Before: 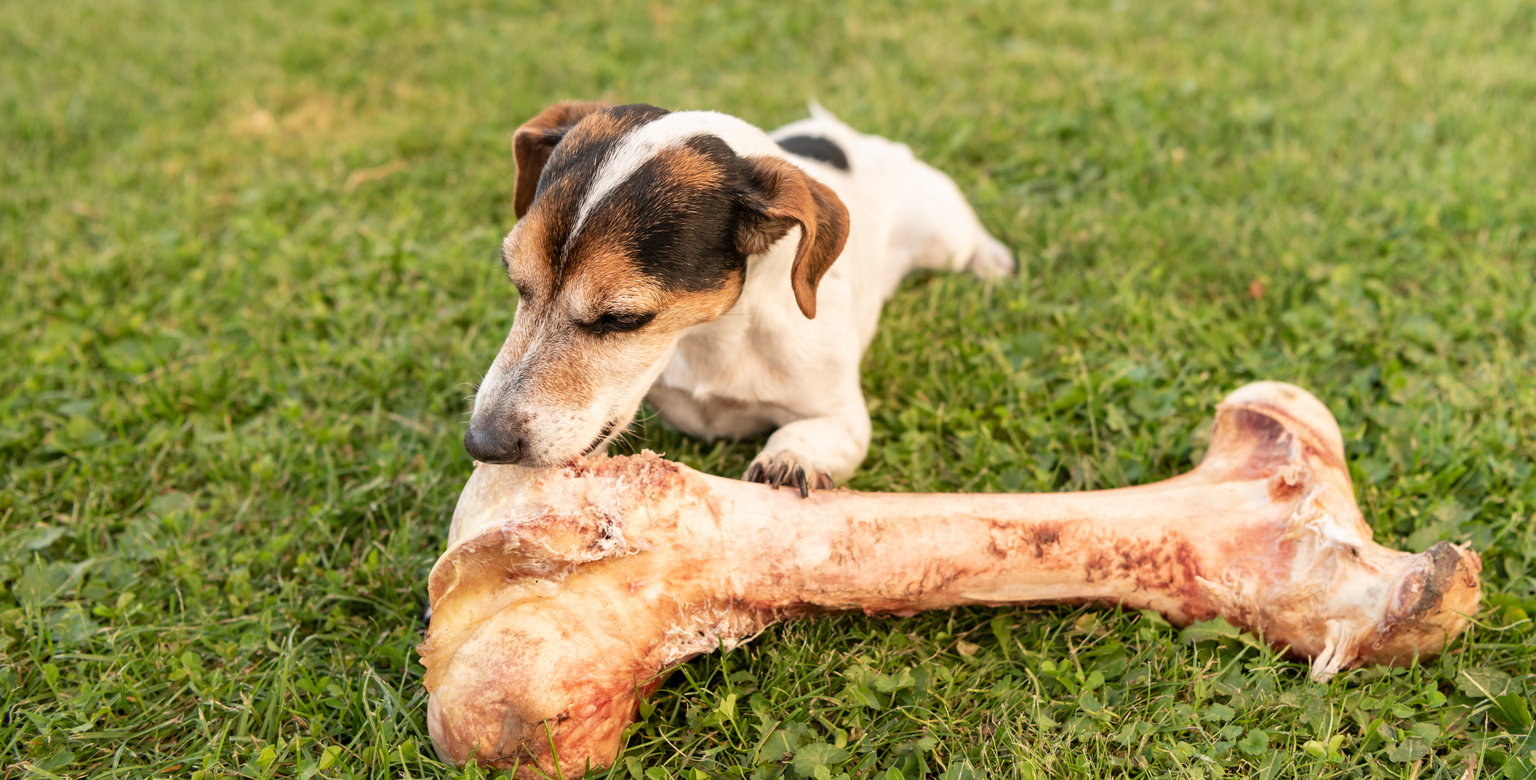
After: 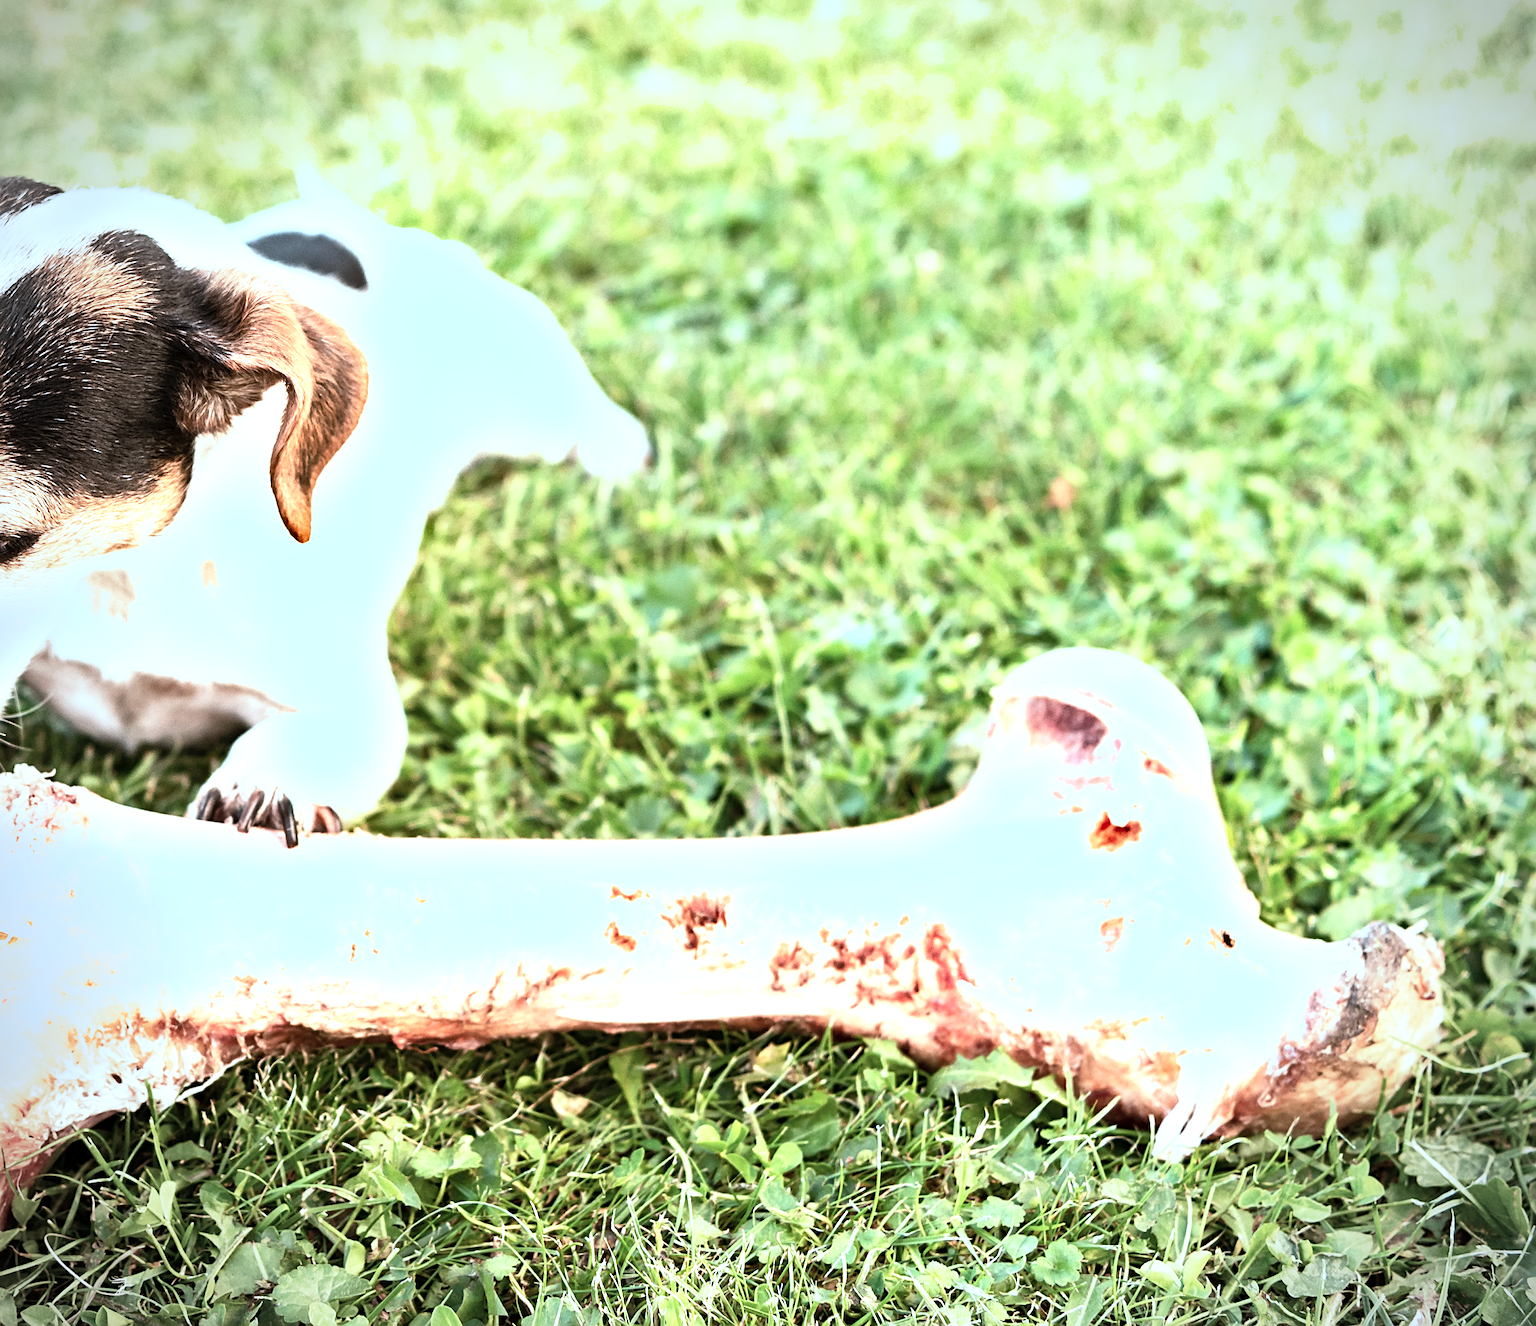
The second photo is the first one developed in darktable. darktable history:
tone equalizer: -8 EV -0.76 EV, -7 EV -0.682 EV, -6 EV -0.573 EV, -5 EV -0.382 EV, -3 EV 0.404 EV, -2 EV 0.6 EV, -1 EV 0.677 EV, +0 EV 0.728 EV, edges refinement/feathering 500, mask exposure compensation -1.57 EV, preserve details no
base curve: curves: ch0 [(0, 0) (0.579, 0.807) (1, 1)], preserve colors none
vignetting: on, module defaults
color correction: highlights a* -9.02, highlights b* -23.61
exposure: exposure 0.203 EV, compensate exposure bias true, compensate highlight preservation false
shadows and highlights: radius 44.87, white point adjustment 6.75, compress 79.23%, soften with gaussian
sharpen: on, module defaults
crop: left 41.221%
